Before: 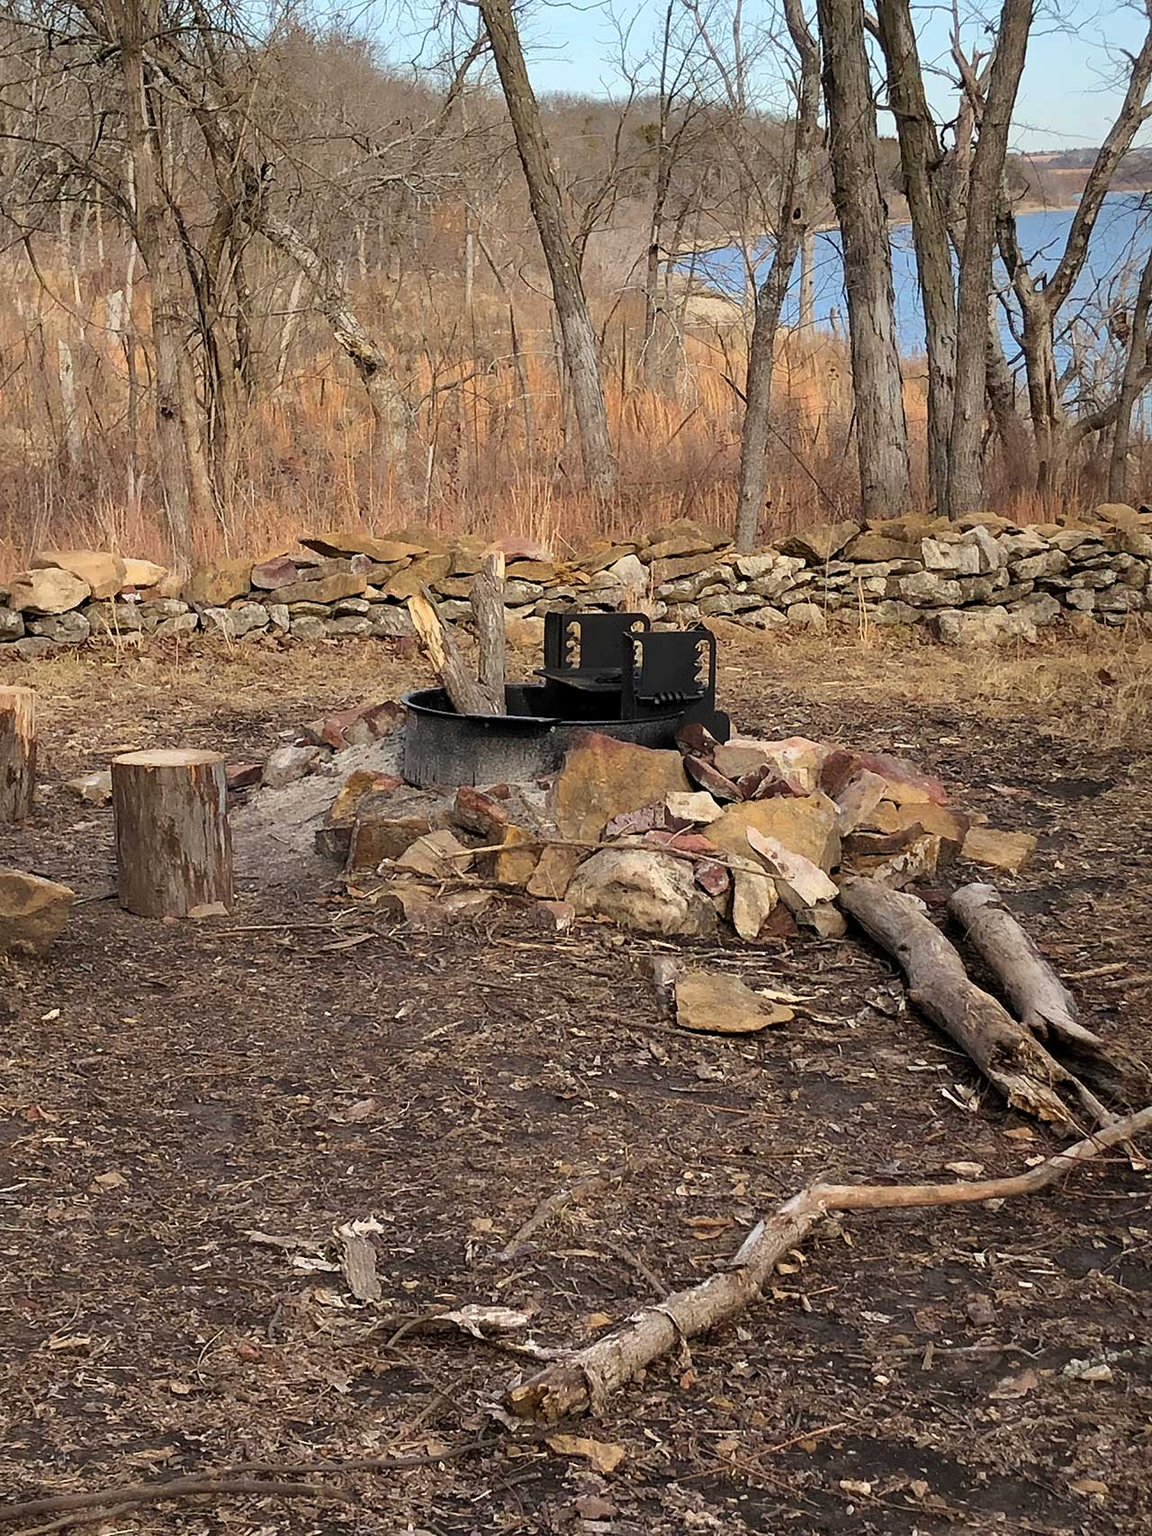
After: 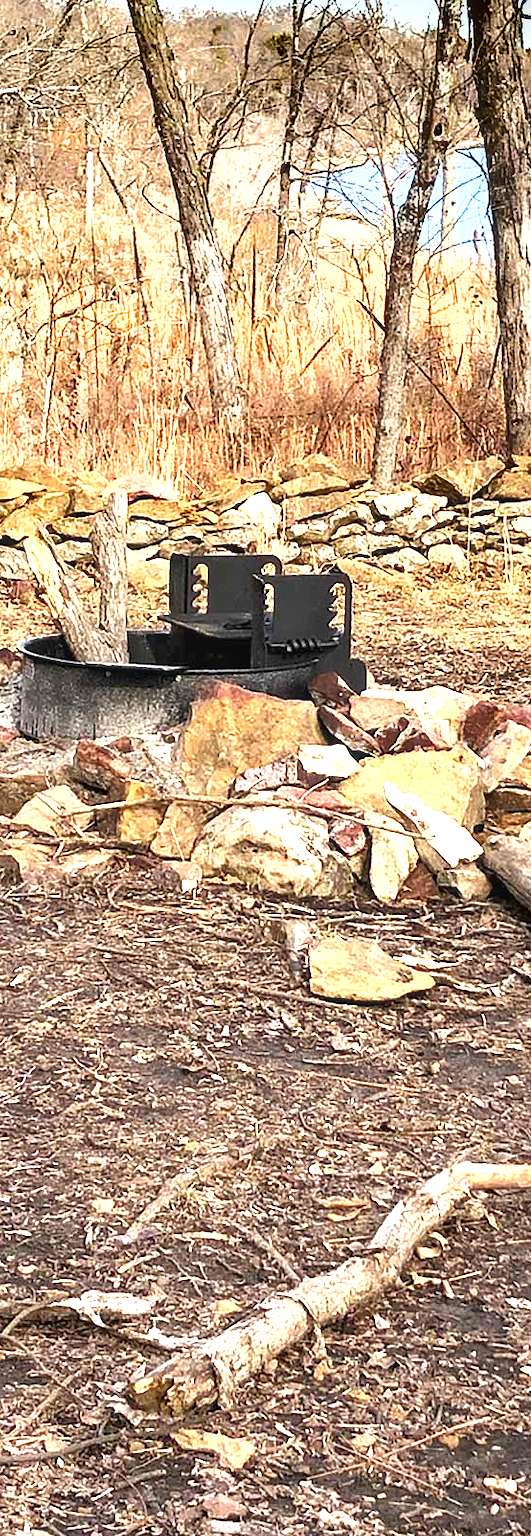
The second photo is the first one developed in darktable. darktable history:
local contrast: on, module defaults
exposure: black level correction 0, exposure 1.741 EV, compensate exposure bias true, compensate highlight preservation false
crop: left 33.452%, top 6.025%, right 23.155%
shadows and highlights: radius 133.83, soften with gaussian
